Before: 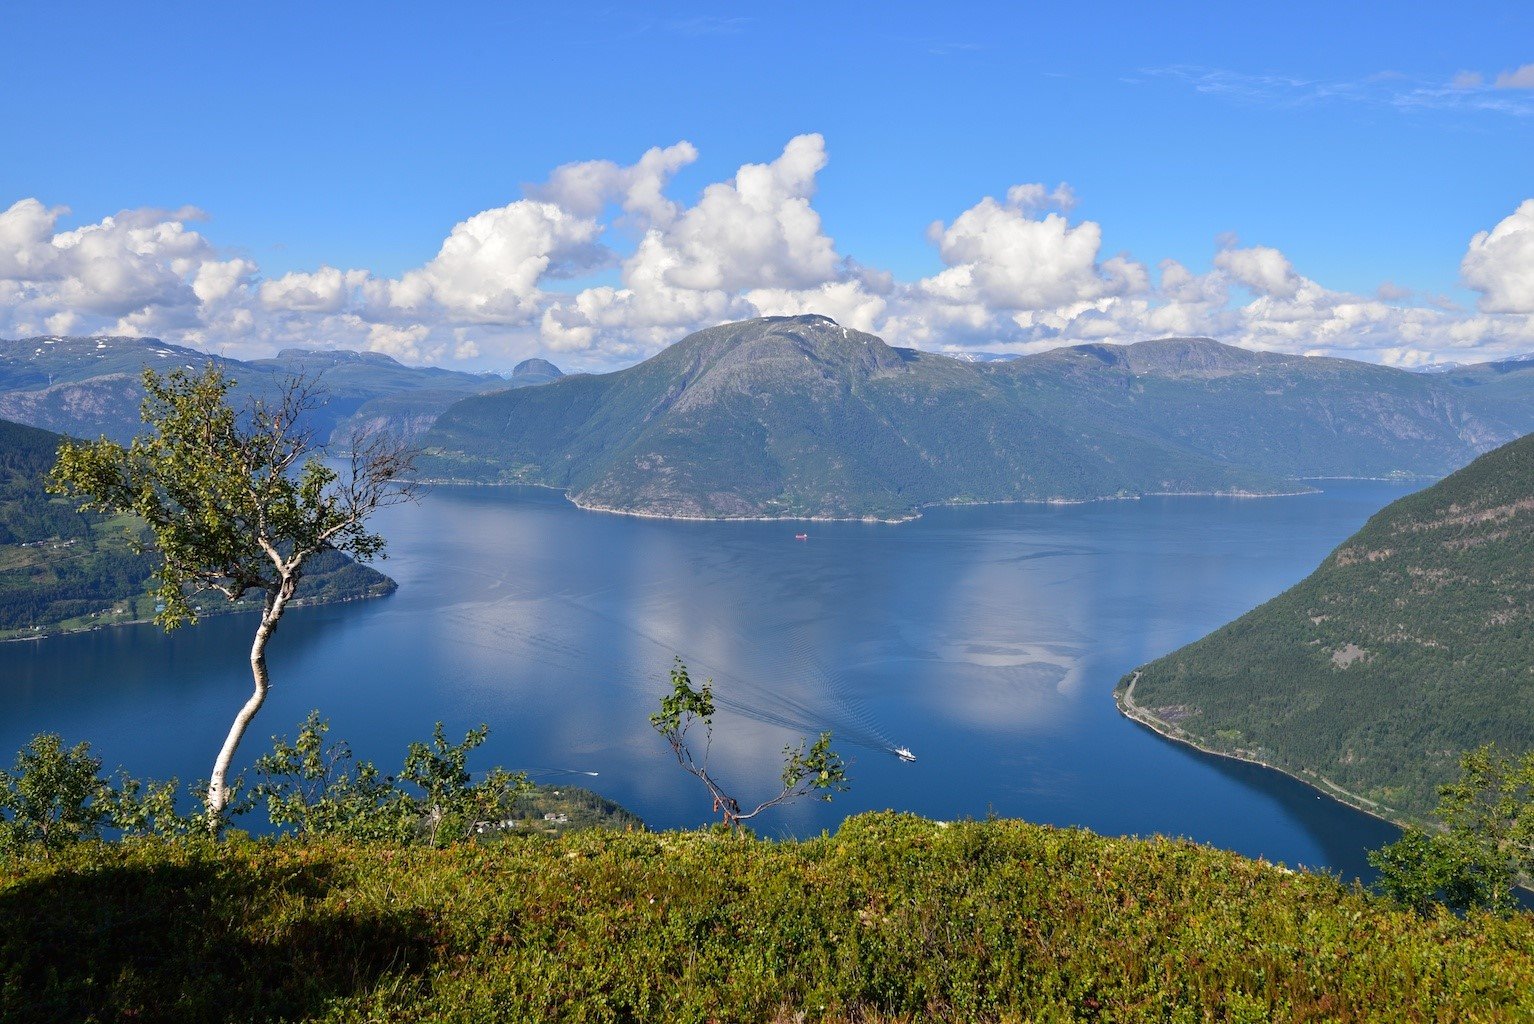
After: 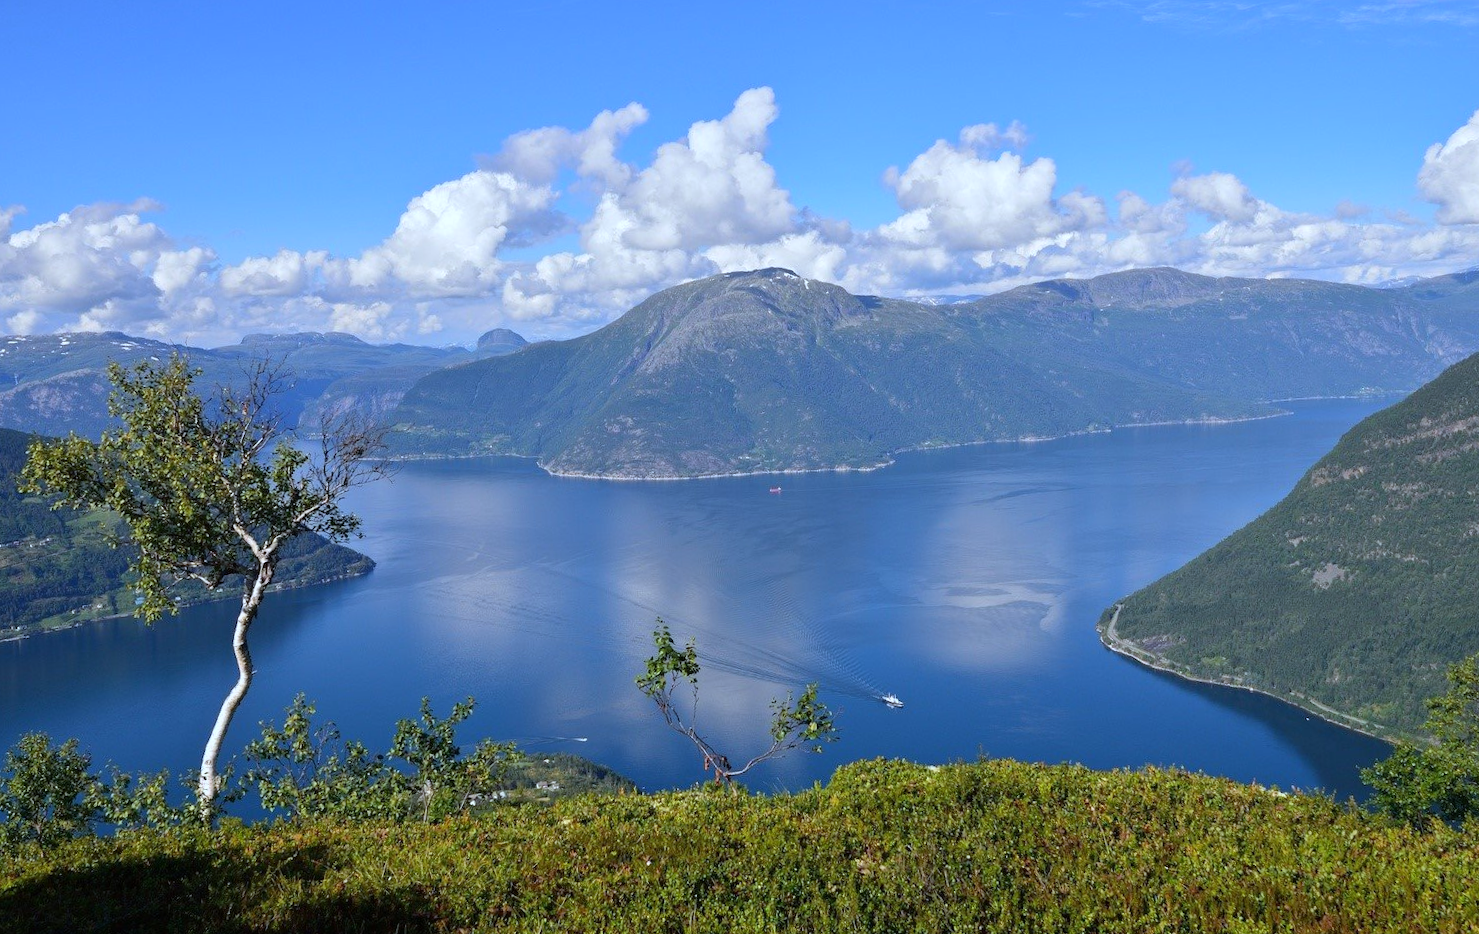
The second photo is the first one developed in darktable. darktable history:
white balance: red 0.924, blue 1.095
rotate and perspective: rotation -3.52°, crop left 0.036, crop right 0.964, crop top 0.081, crop bottom 0.919
